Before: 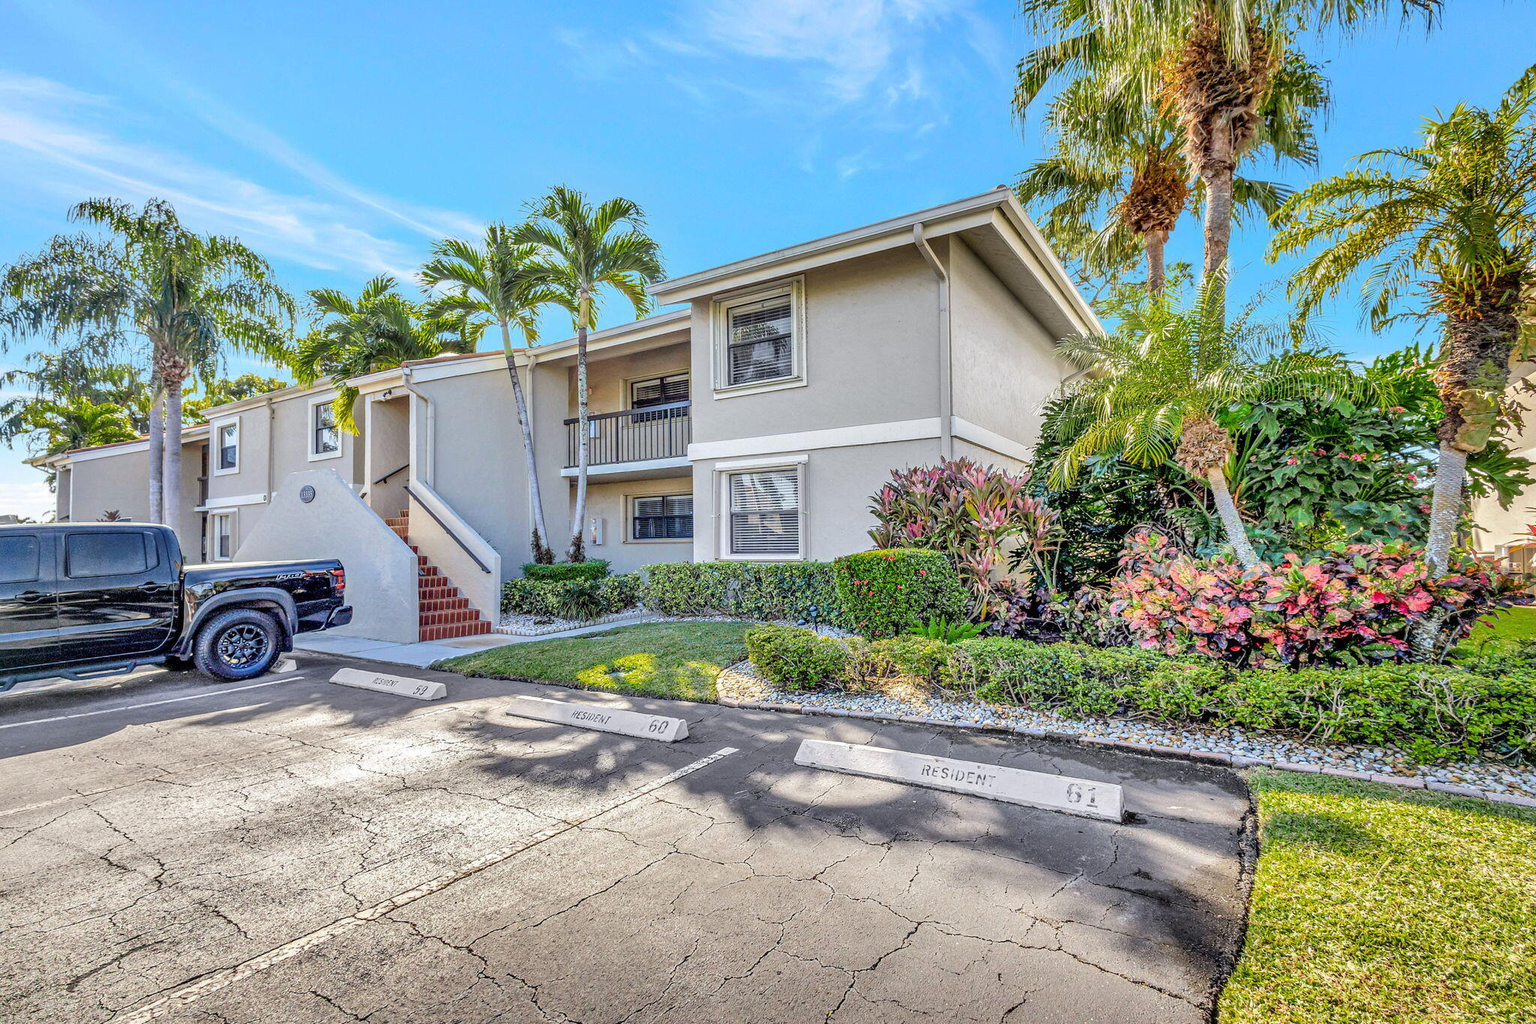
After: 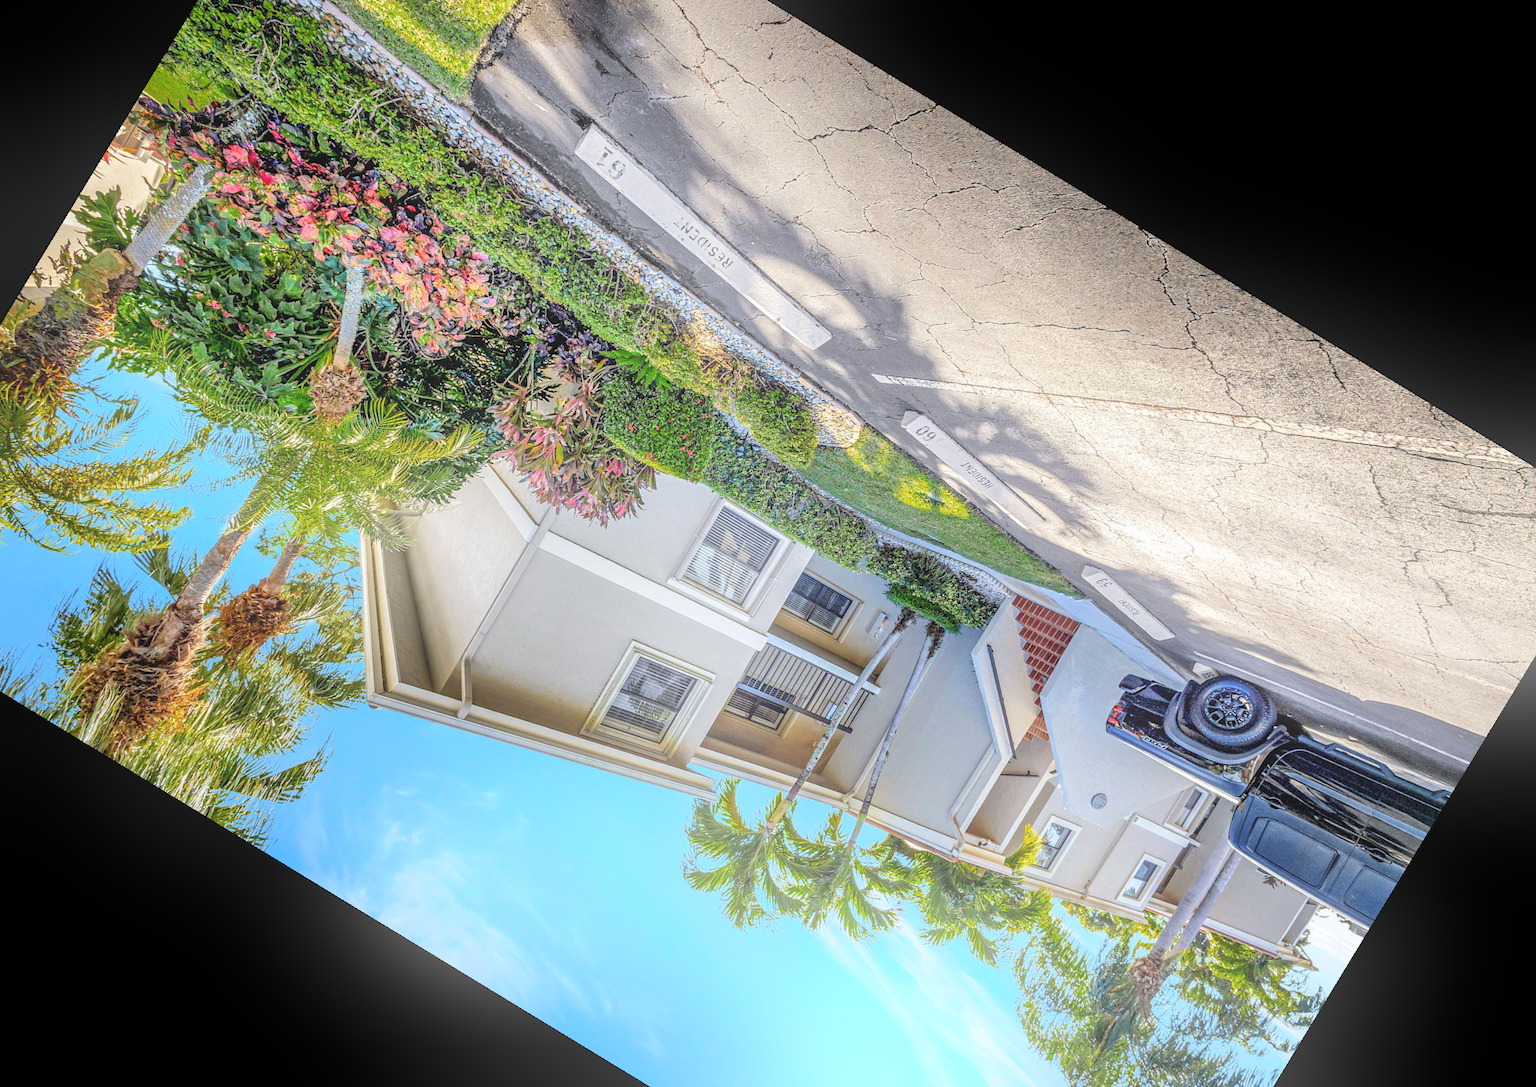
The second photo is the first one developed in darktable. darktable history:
crop and rotate: angle 148.68°, left 9.111%, top 15.603%, right 4.588%, bottom 17.041%
bloom: on, module defaults
